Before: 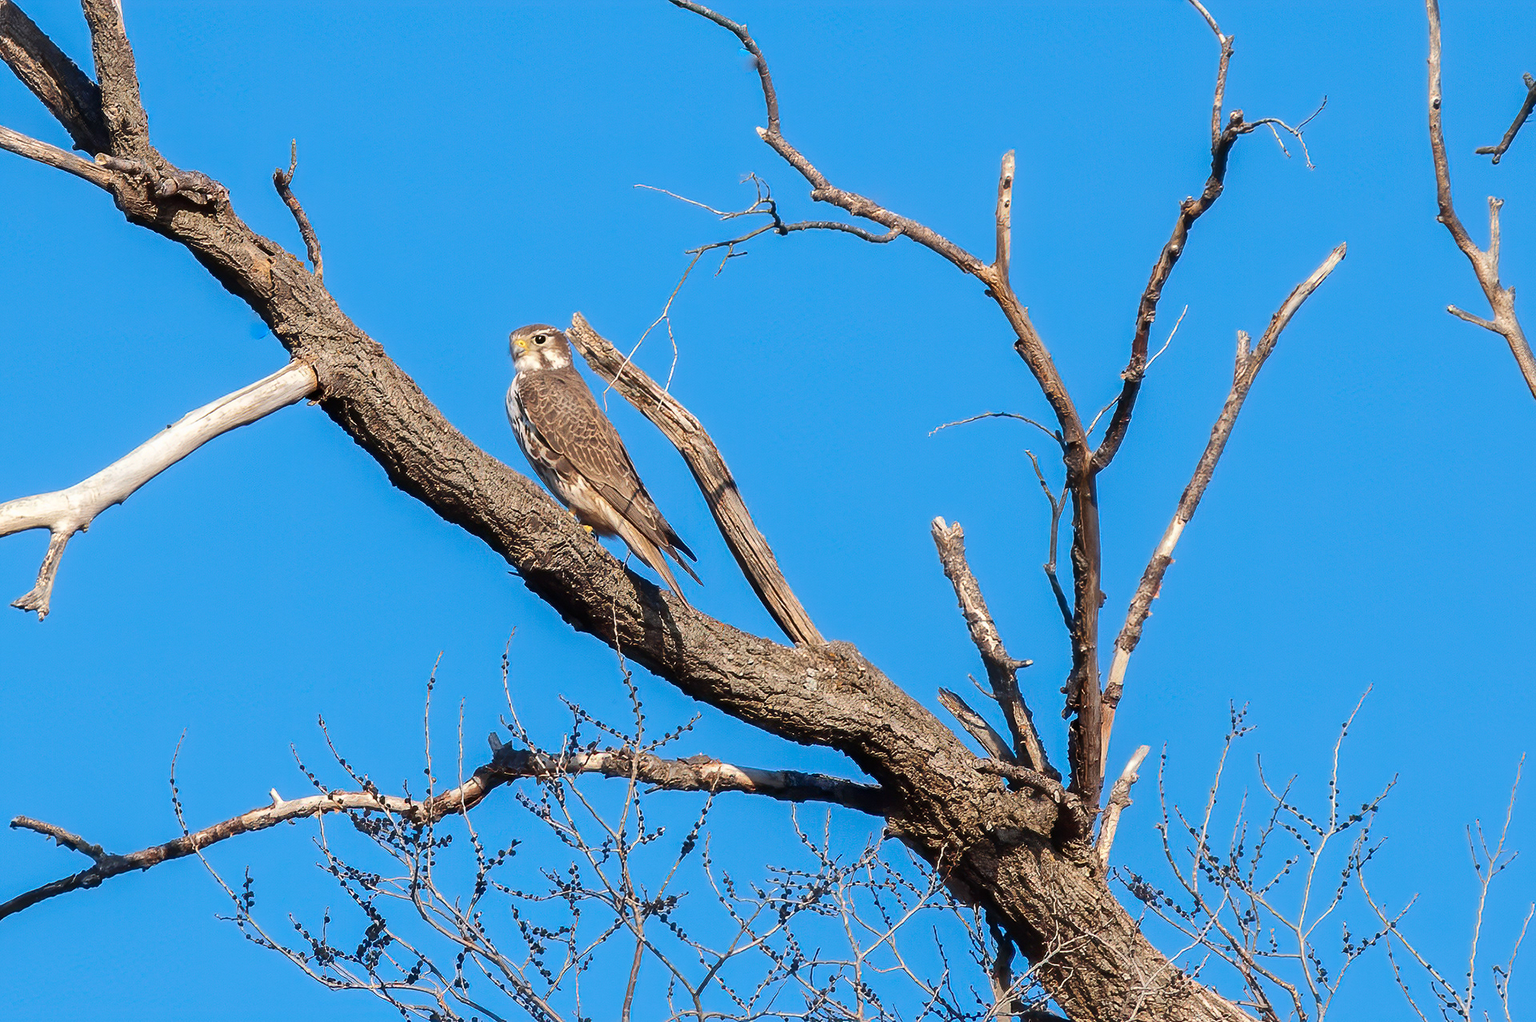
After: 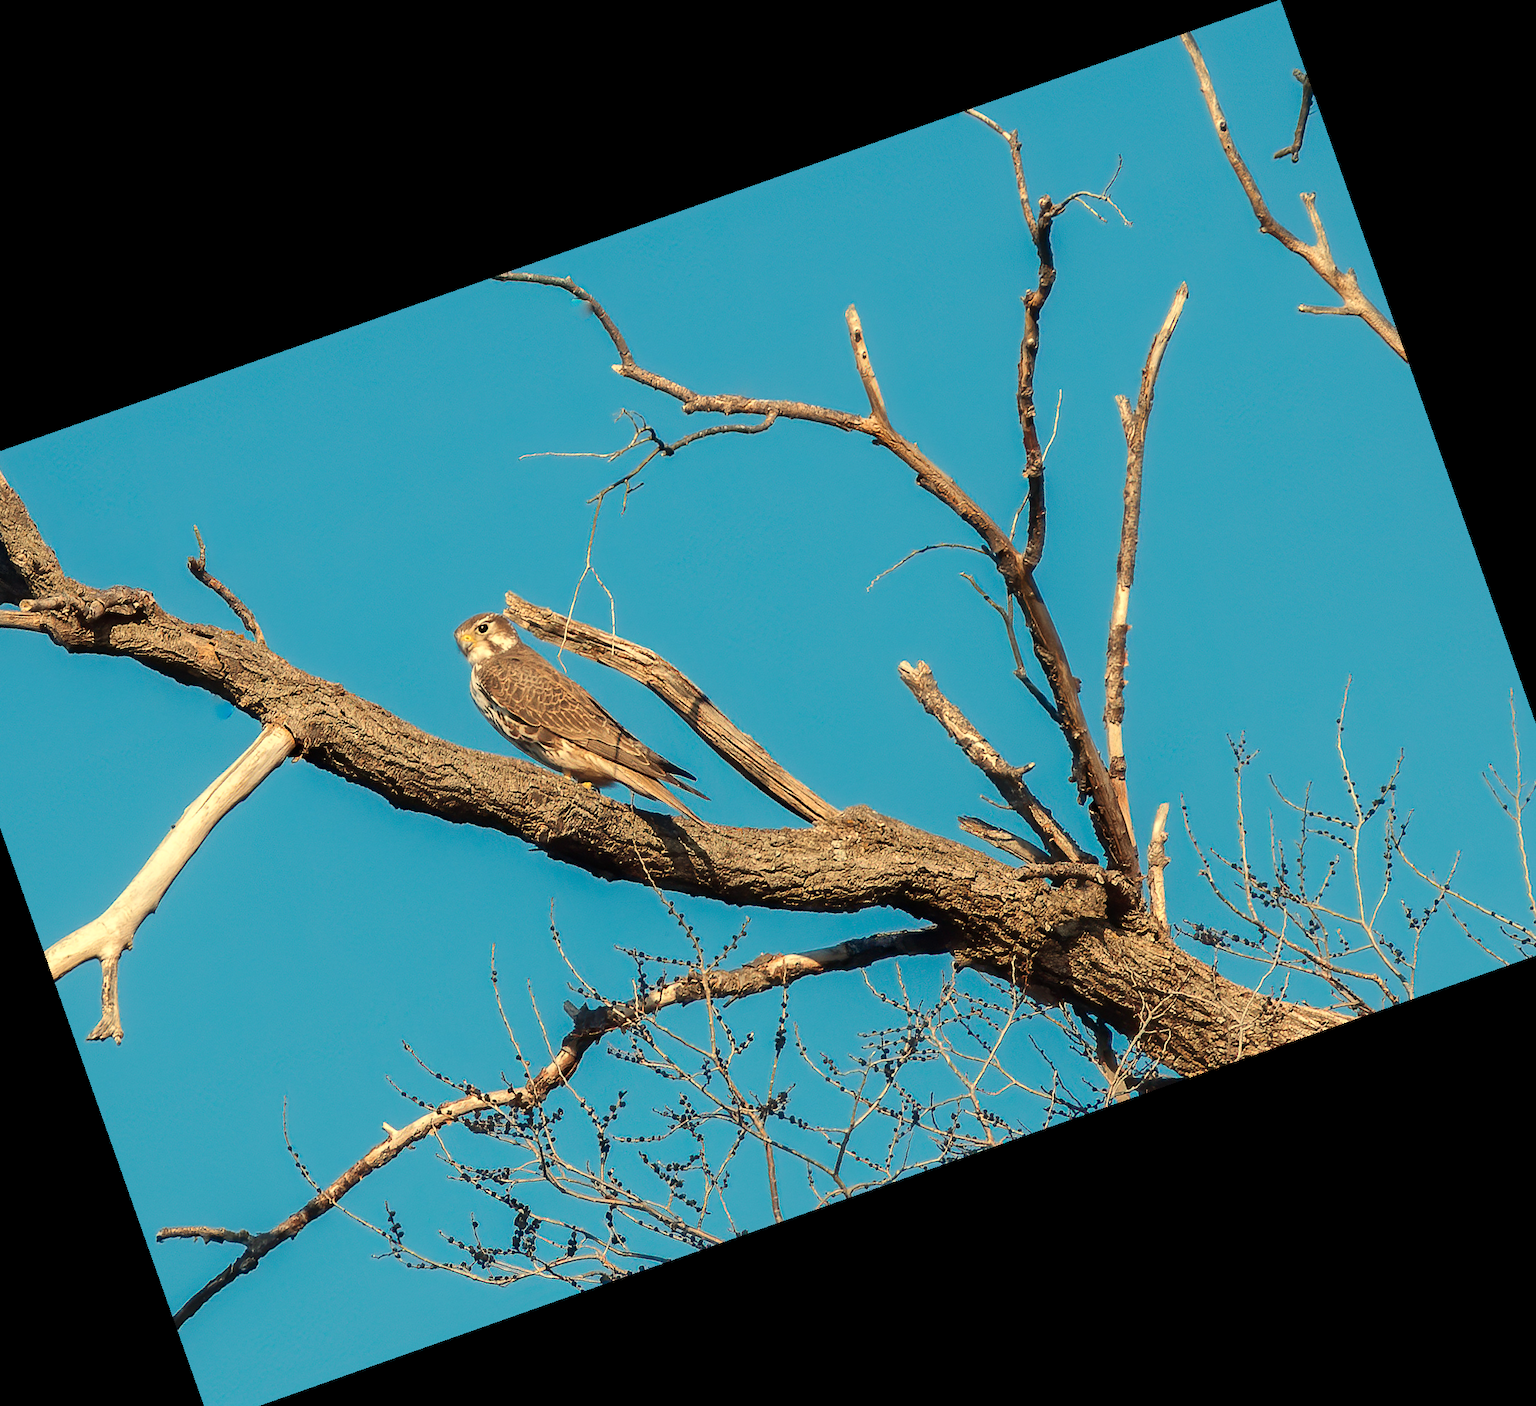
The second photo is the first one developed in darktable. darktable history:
crop and rotate: angle 19.43°, left 6.812%, right 4.125%, bottom 1.087%
tone equalizer: on, module defaults
white balance: red 1.08, blue 0.791
